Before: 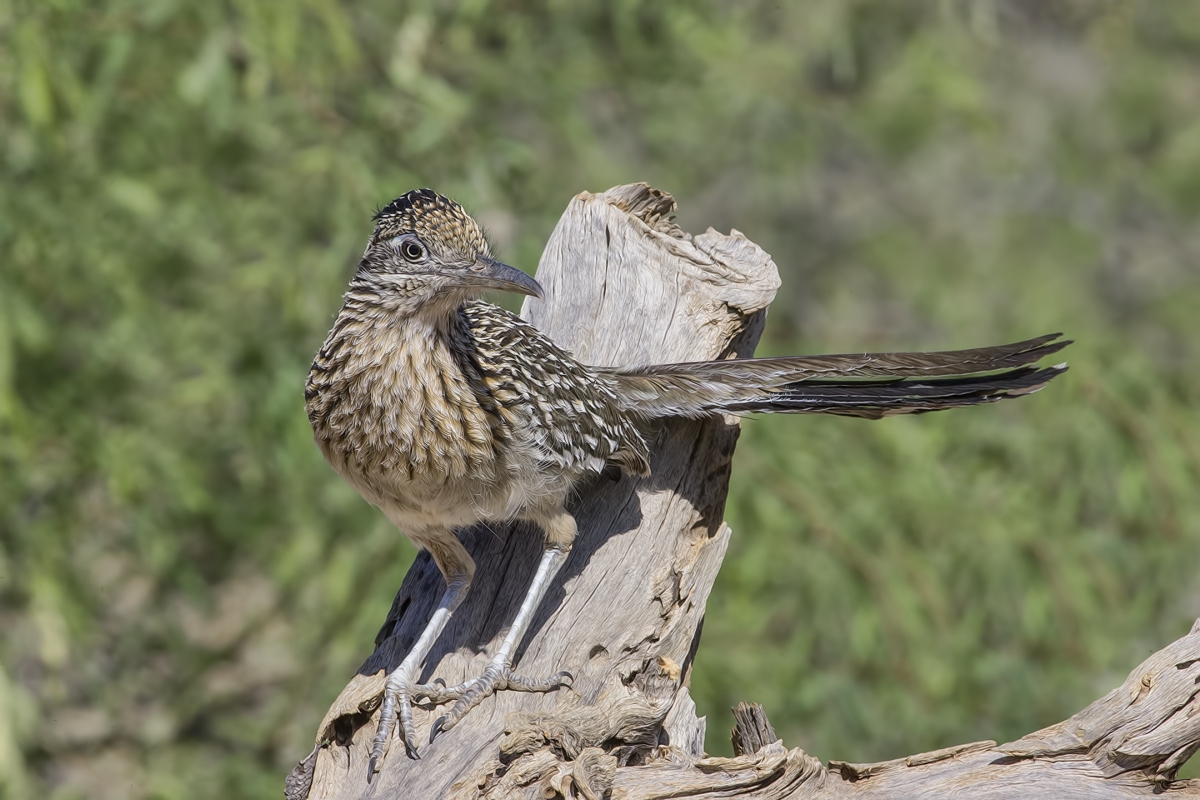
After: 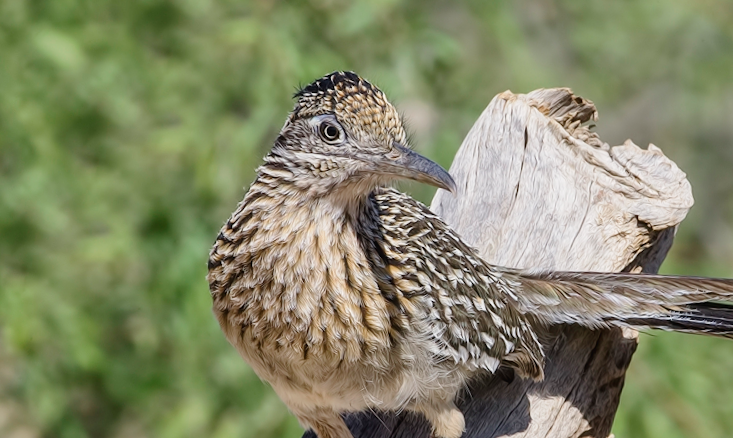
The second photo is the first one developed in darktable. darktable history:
tone curve: curves: ch0 [(0, 0) (0.003, 0.019) (0.011, 0.019) (0.025, 0.026) (0.044, 0.043) (0.069, 0.066) (0.1, 0.095) (0.136, 0.133) (0.177, 0.181) (0.224, 0.233) (0.277, 0.302) (0.335, 0.375) (0.399, 0.452) (0.468, 0.532) (0.543, 0.609) (0.623, 0.695) (0.709, 0.775) (0.801, 0.865) (0.898, 0.932) (1, 1)], preserve colors none
crop and rotate: angle -6.01°, left 1.99%, top 6.902%, right 27.586%, bottom 30.05%
